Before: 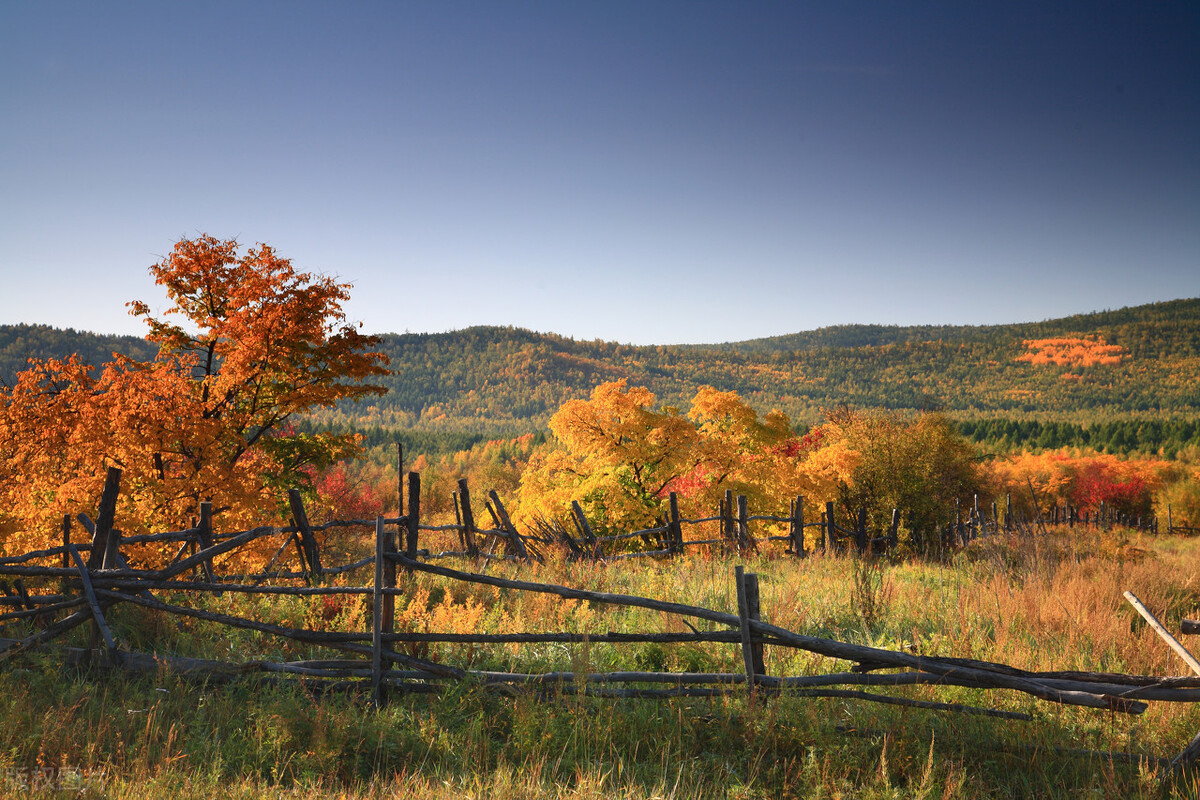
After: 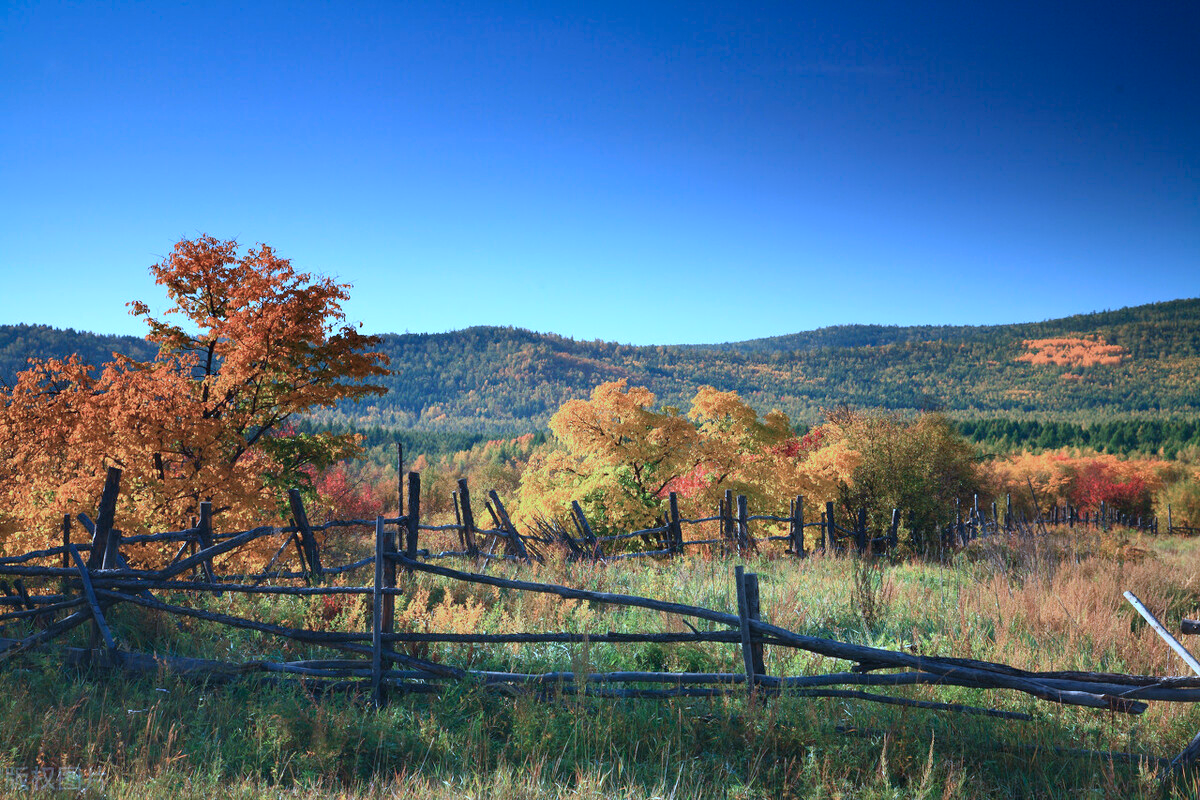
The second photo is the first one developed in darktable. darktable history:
color calibration: illuminant custom, x 0.432, y 0.395, temperature 3098 K
white balance: red 1.05, blue 1.072
